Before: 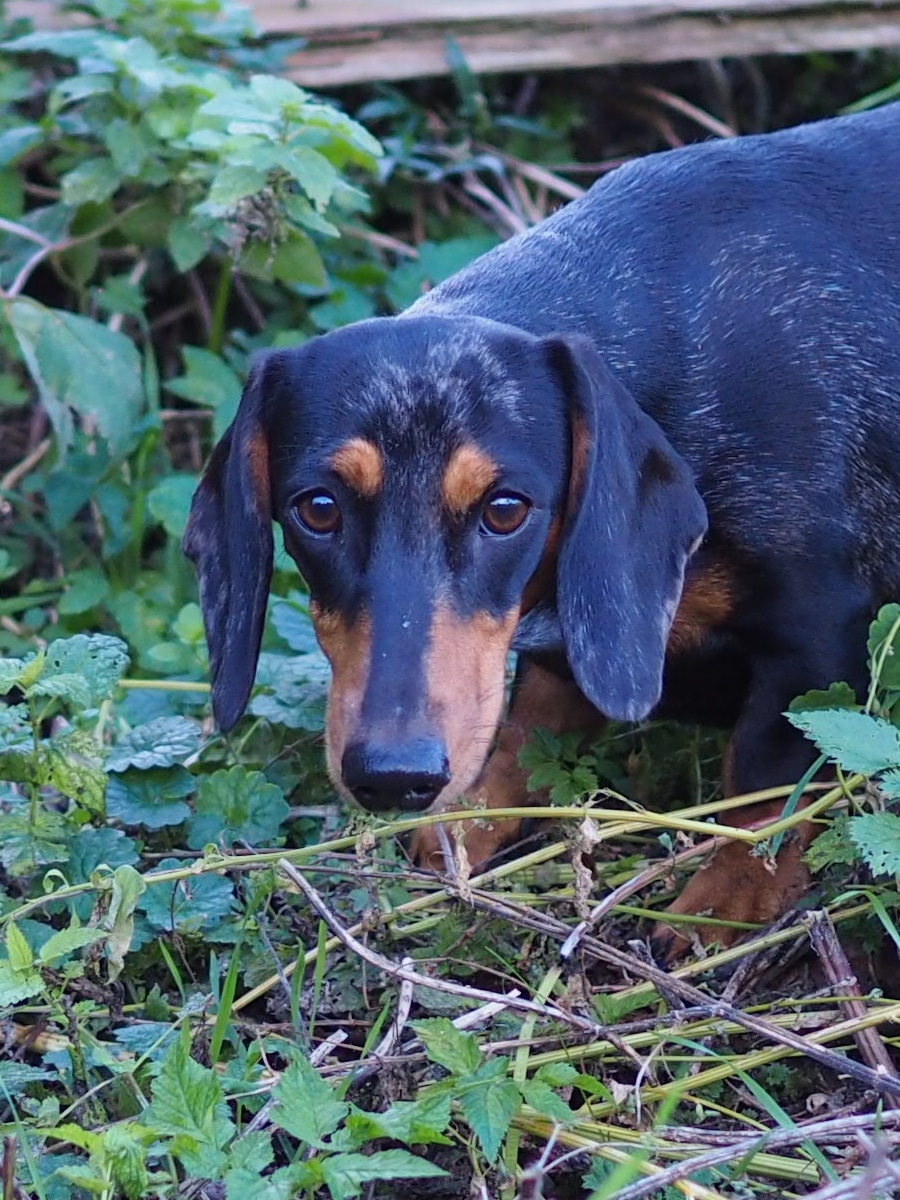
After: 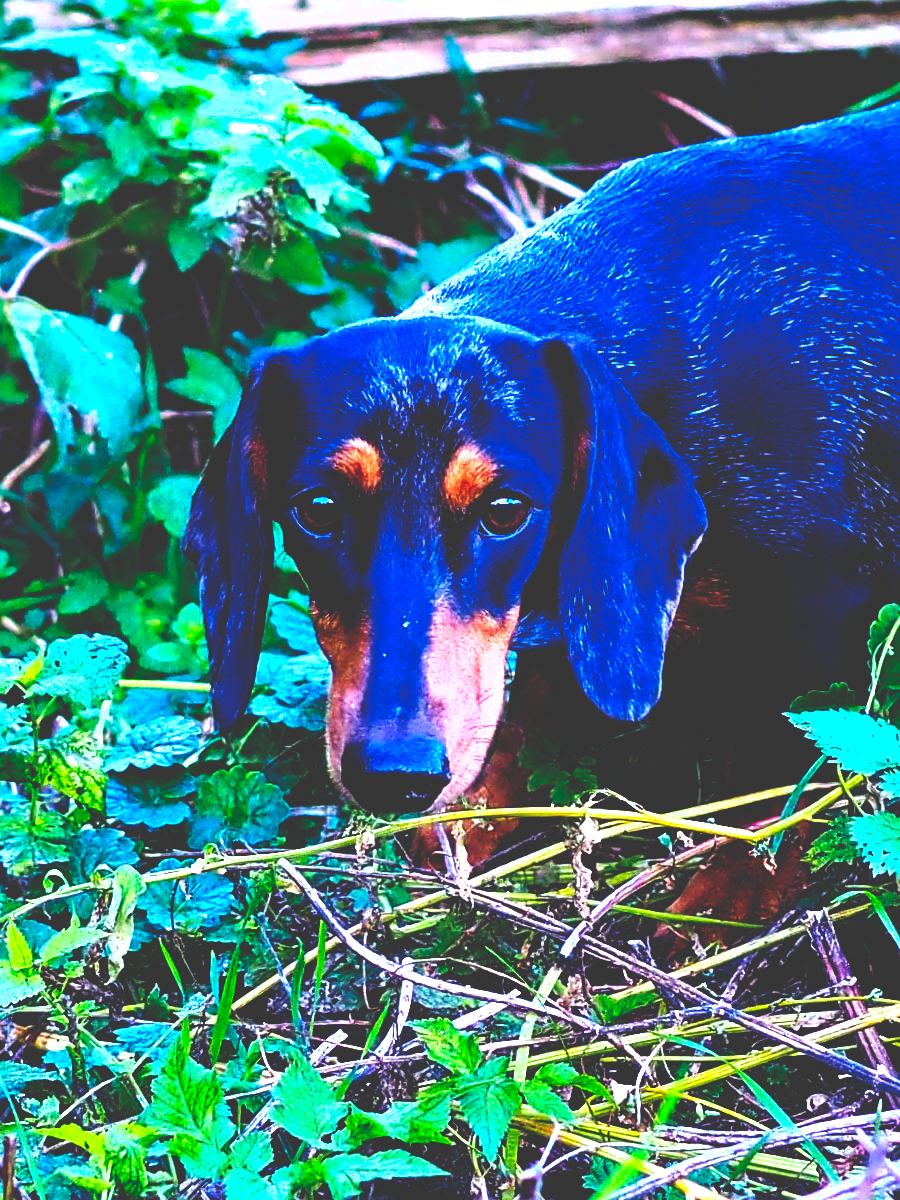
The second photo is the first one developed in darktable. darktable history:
color balance rgb: linear chroma grading › global chroma 10%, perceptual saturation grading › global saturation 40%, perceptual brilliance grading › global brilliance 30%, global vibrance 20%
sharpen: amount 0.6
base curve: curves: ch0 [(0, 0.036) (0.083, 0.04) (0.804, 1)], preserve colors none
